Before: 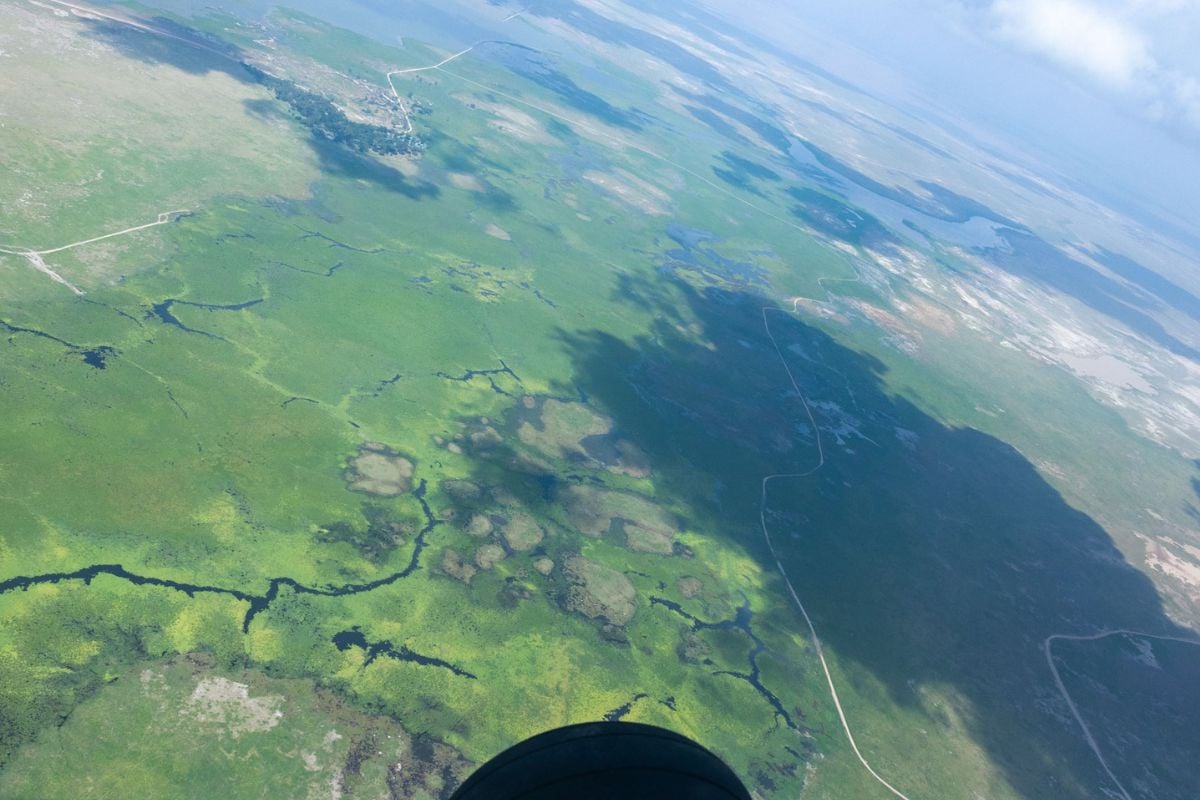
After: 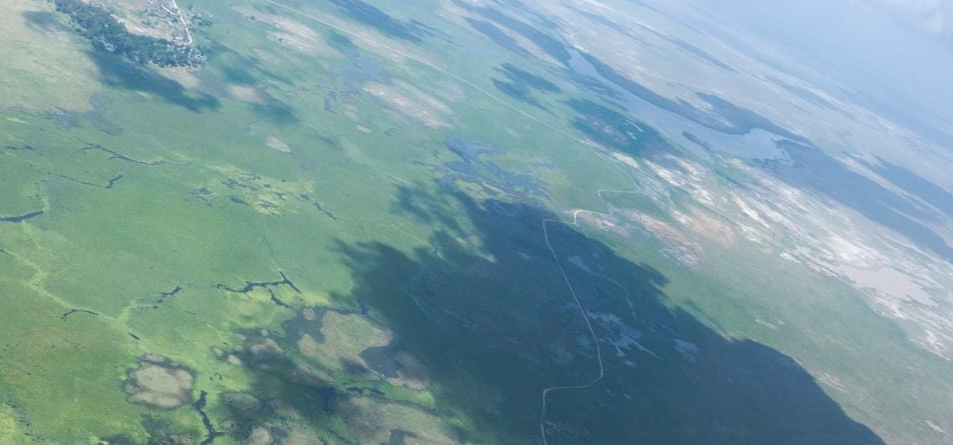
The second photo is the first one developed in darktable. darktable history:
tone curve: curves: ch0 [(0, 0) (0.003, 0.003) (0.011, 0.011) (0.025, 0.025) (0.044, 0.044) (0.069, 0.068) (0.1, 0.098) (0.136, 0.134) (0.177, 0.175) (0.224, 0.221) (0.277, 0.273) (0.335, 0.33) (0.399, 0.393) (0.468, 0.461) (0.543, 0.546) (0.623, 0.625) (0.709, 0.711) (0.801, 0.802) (0.898, 0.898) (1, 1)], preserve colors none
crop: left 18.38%, top 11.092%, right 2.134%, bottom 33.217%
contrast brightness saturation: saturation -0.17
